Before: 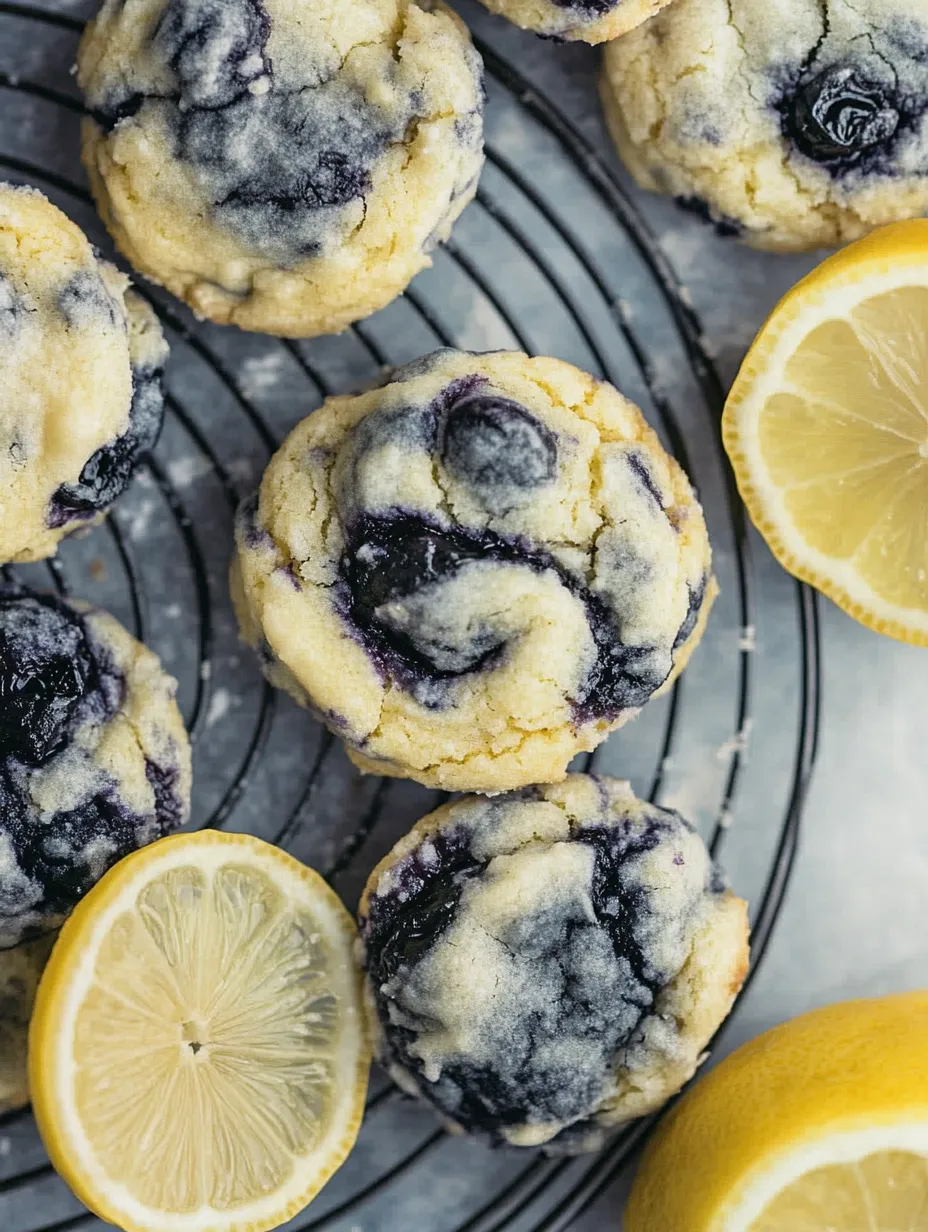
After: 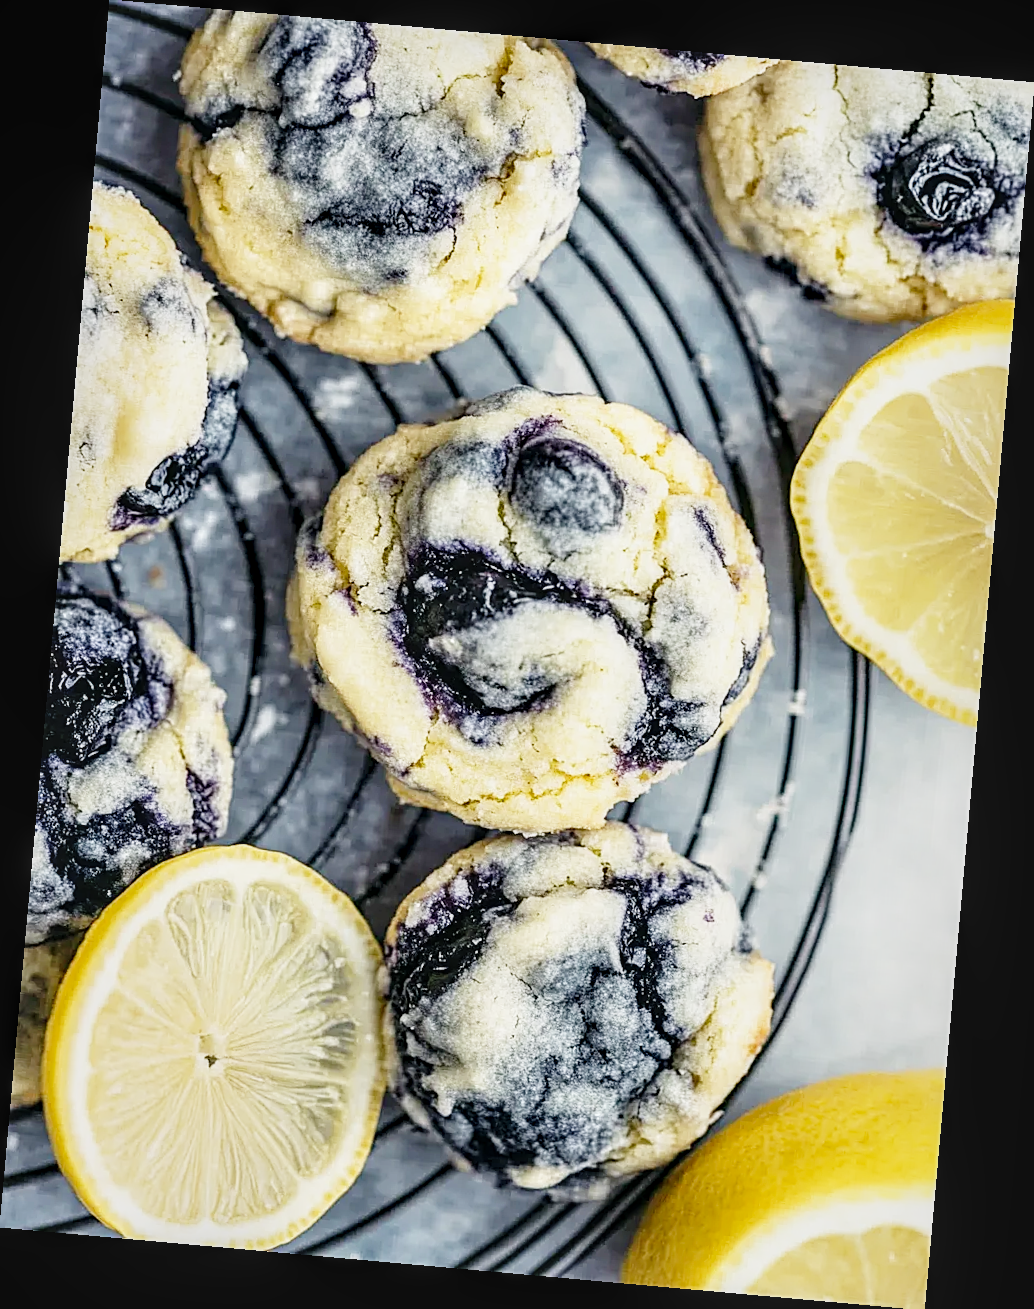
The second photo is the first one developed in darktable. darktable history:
local contrast: on, module defaults
rotate and perspective: rotation 5.12°, automatic cropping off
sharpen: on, module defaults
base curve: curves: ch0 [(0, 0) (0.008, 0.007) (0.022, 0.029) (0.048, 0.089) (0.092, 0.197) (0.191, 0.399) (0.275, 0.534) (0.357, 0.65) (0.477, 0.78) (0.542, 0.833) (0.799, 0.973) (1, 1)], preserve colors none
